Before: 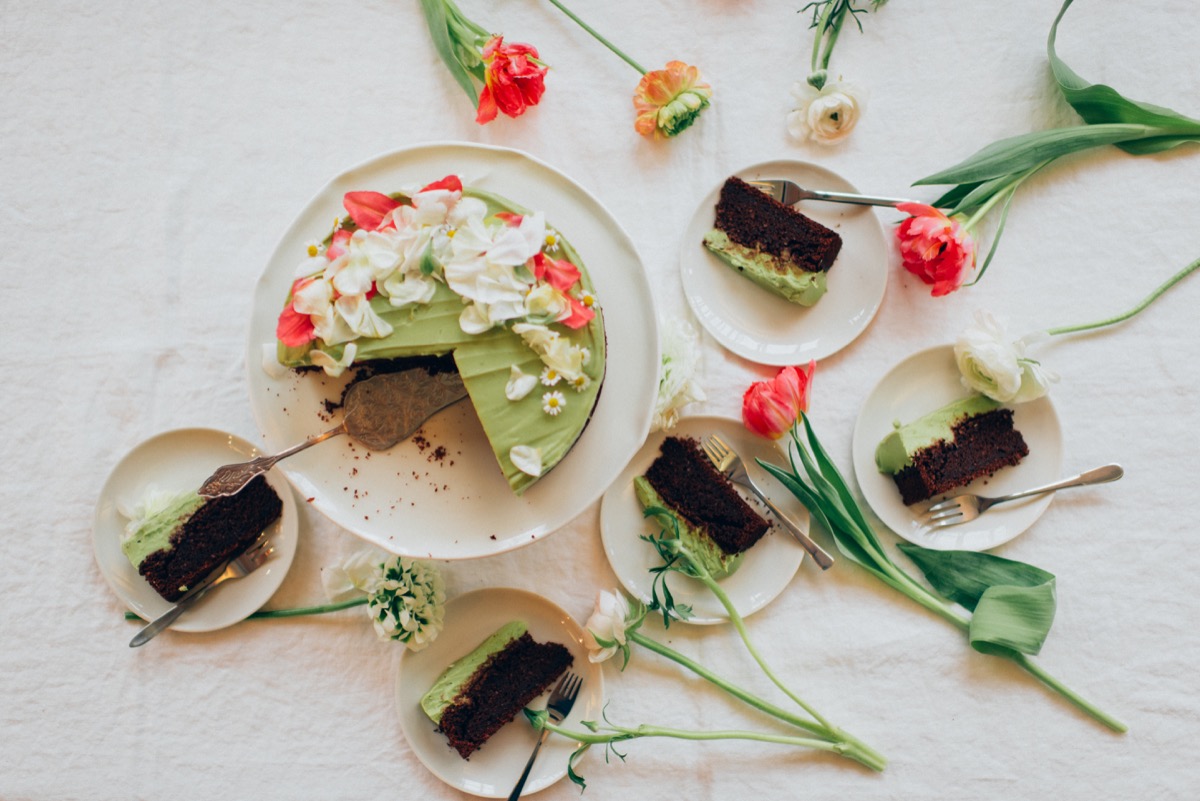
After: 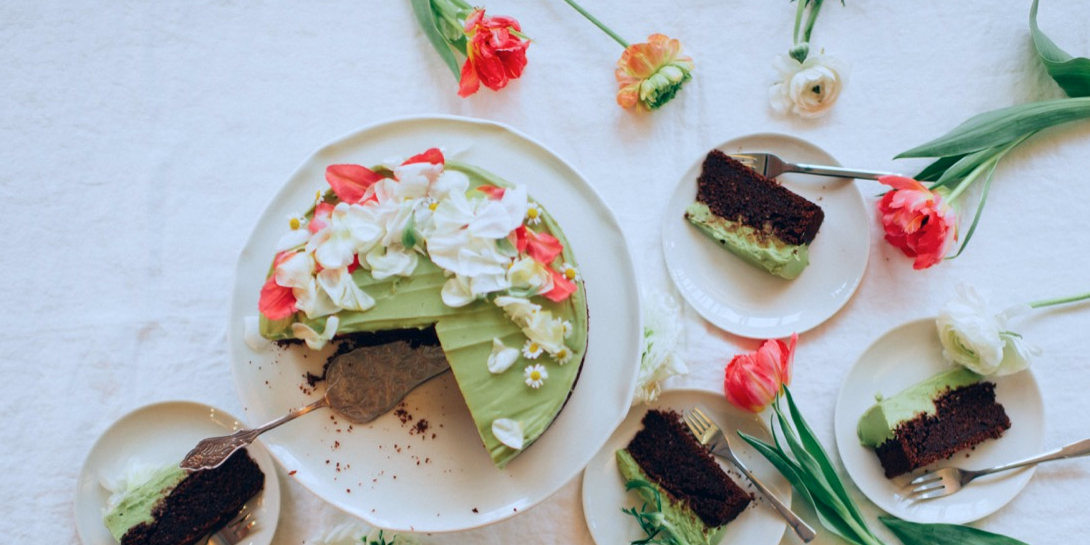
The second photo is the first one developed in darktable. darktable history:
color calibration: illuminant as shot in camera, x 0.369, y 0.376, temperature 4325.82 K
crop: left 1.579%, top 3.437%, right 7.555%, bottom 28.48%
